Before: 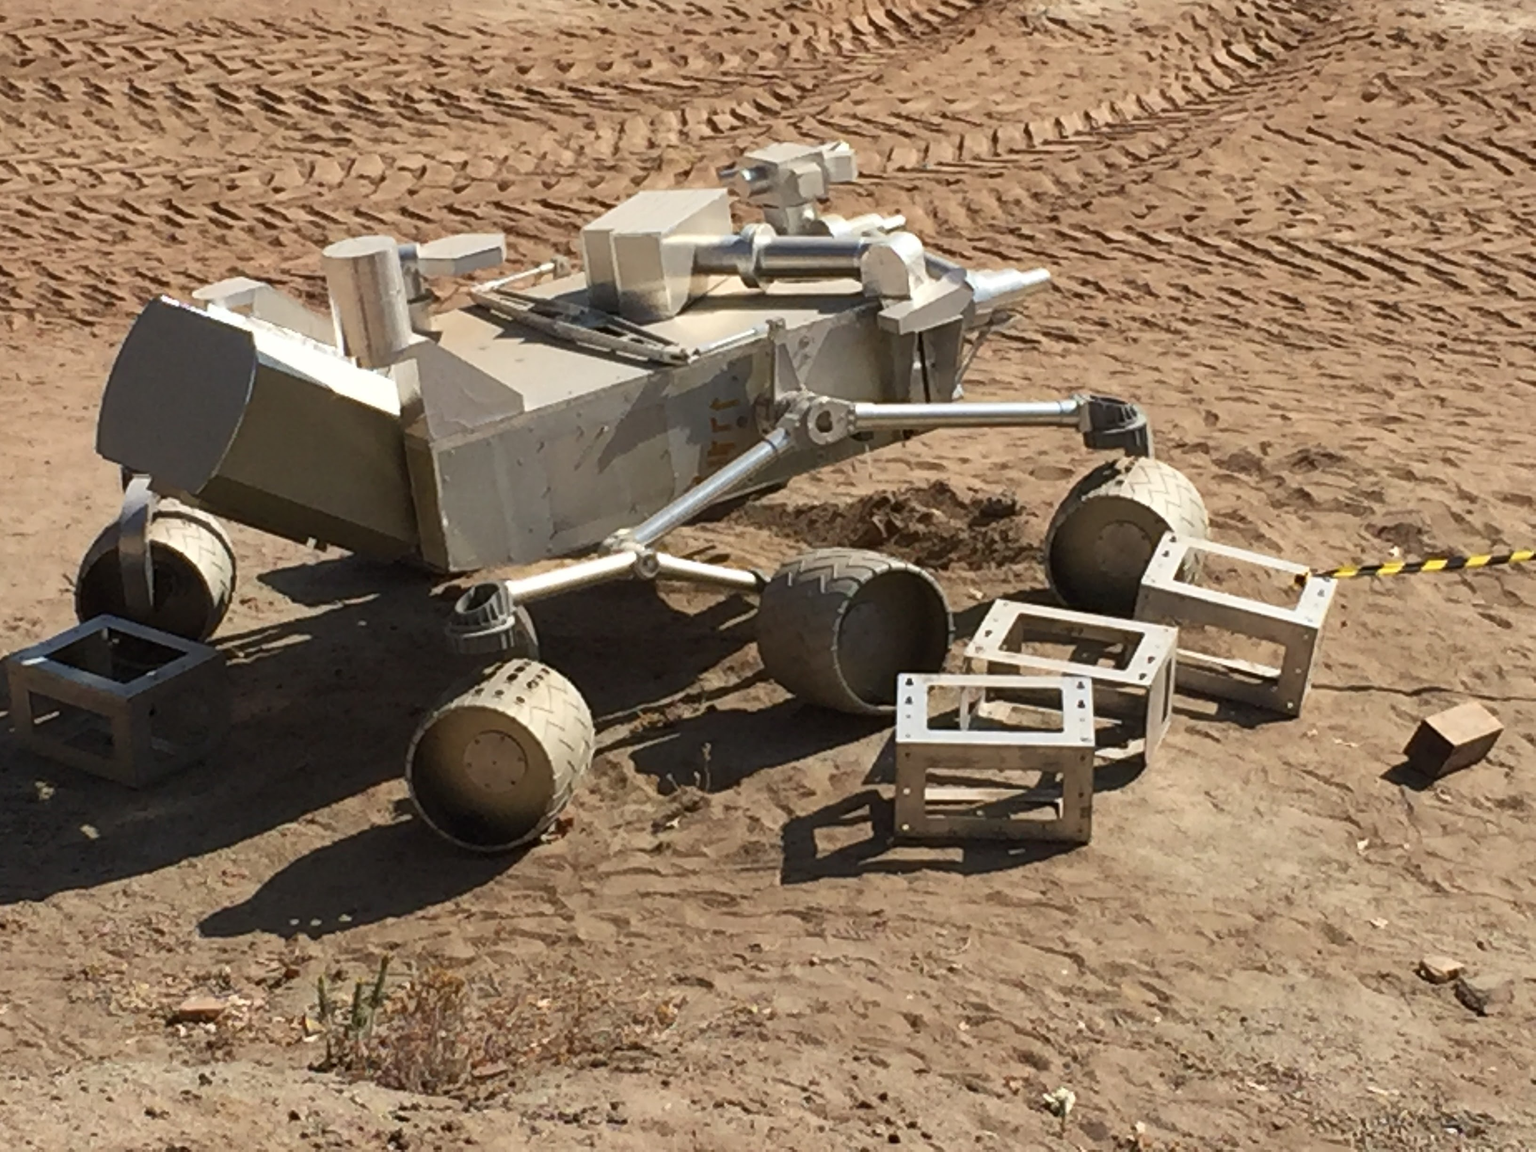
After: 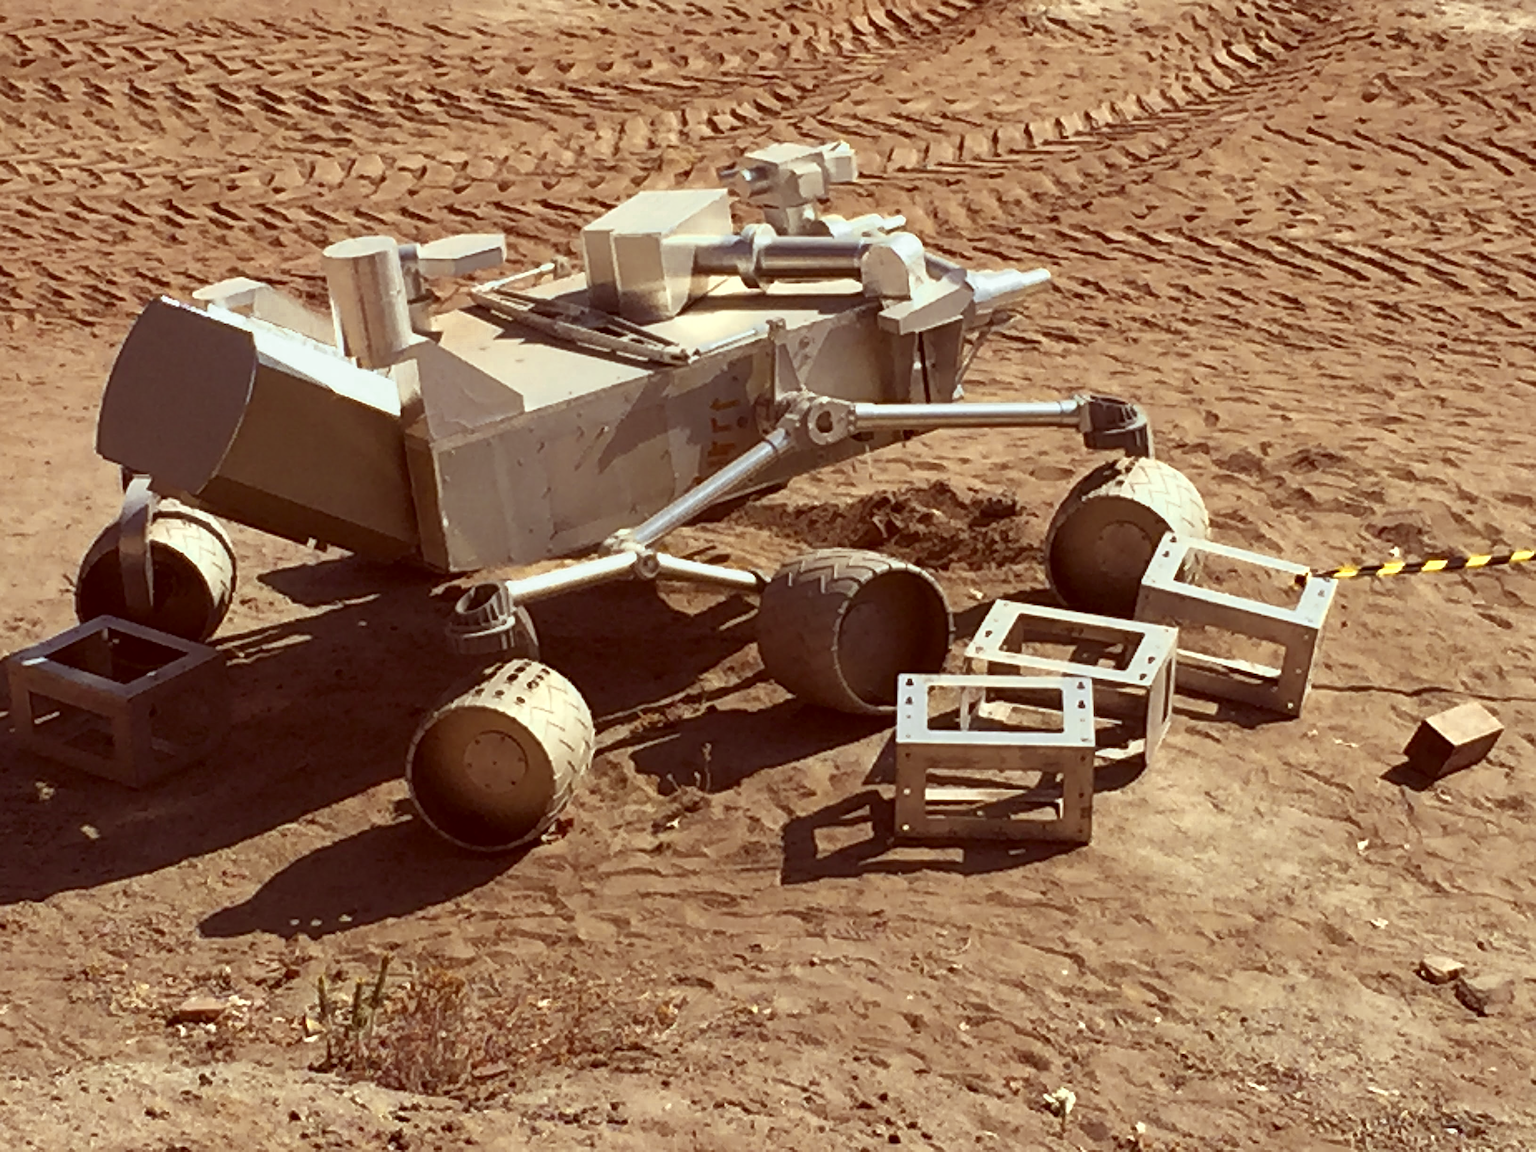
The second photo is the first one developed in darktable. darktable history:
color zones: curves: ch0 [(0, 0.485) (0.178, 0.476) (0.261, 0.623) (0.411, 0.403) (0.708, 0.603) (0.934, 0.412)]; ch1 [(0.003, 0.485) (0.149, 0.496) (0.229, 0.584) (0.326, 0.551) (0.484, 0.262) (0.757, 0.643)]
contrast brightness saturation: saturation -0.05
sharpen: amount 0.575
color correction: highlights a* -7.23, highlights b* -0.161, shadows a* 20.08, shadows b* 11.73
